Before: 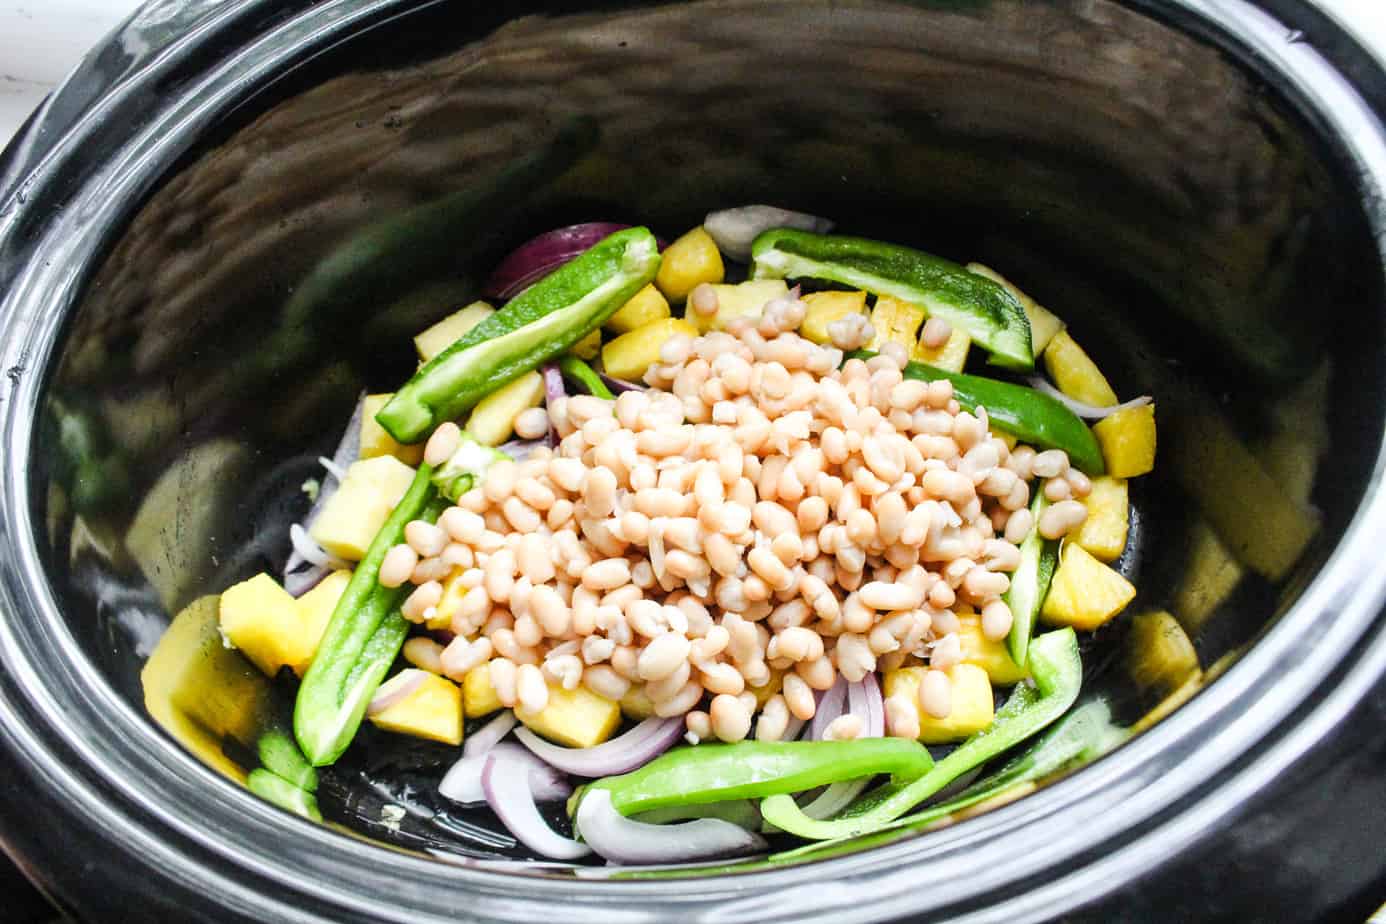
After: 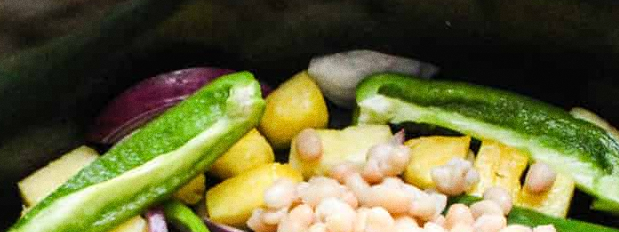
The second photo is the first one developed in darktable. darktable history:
crop: left 28.64%, top 16.832%, right 26.637%, bottom 58.055%
grain: coarseness 0.09 ISO
